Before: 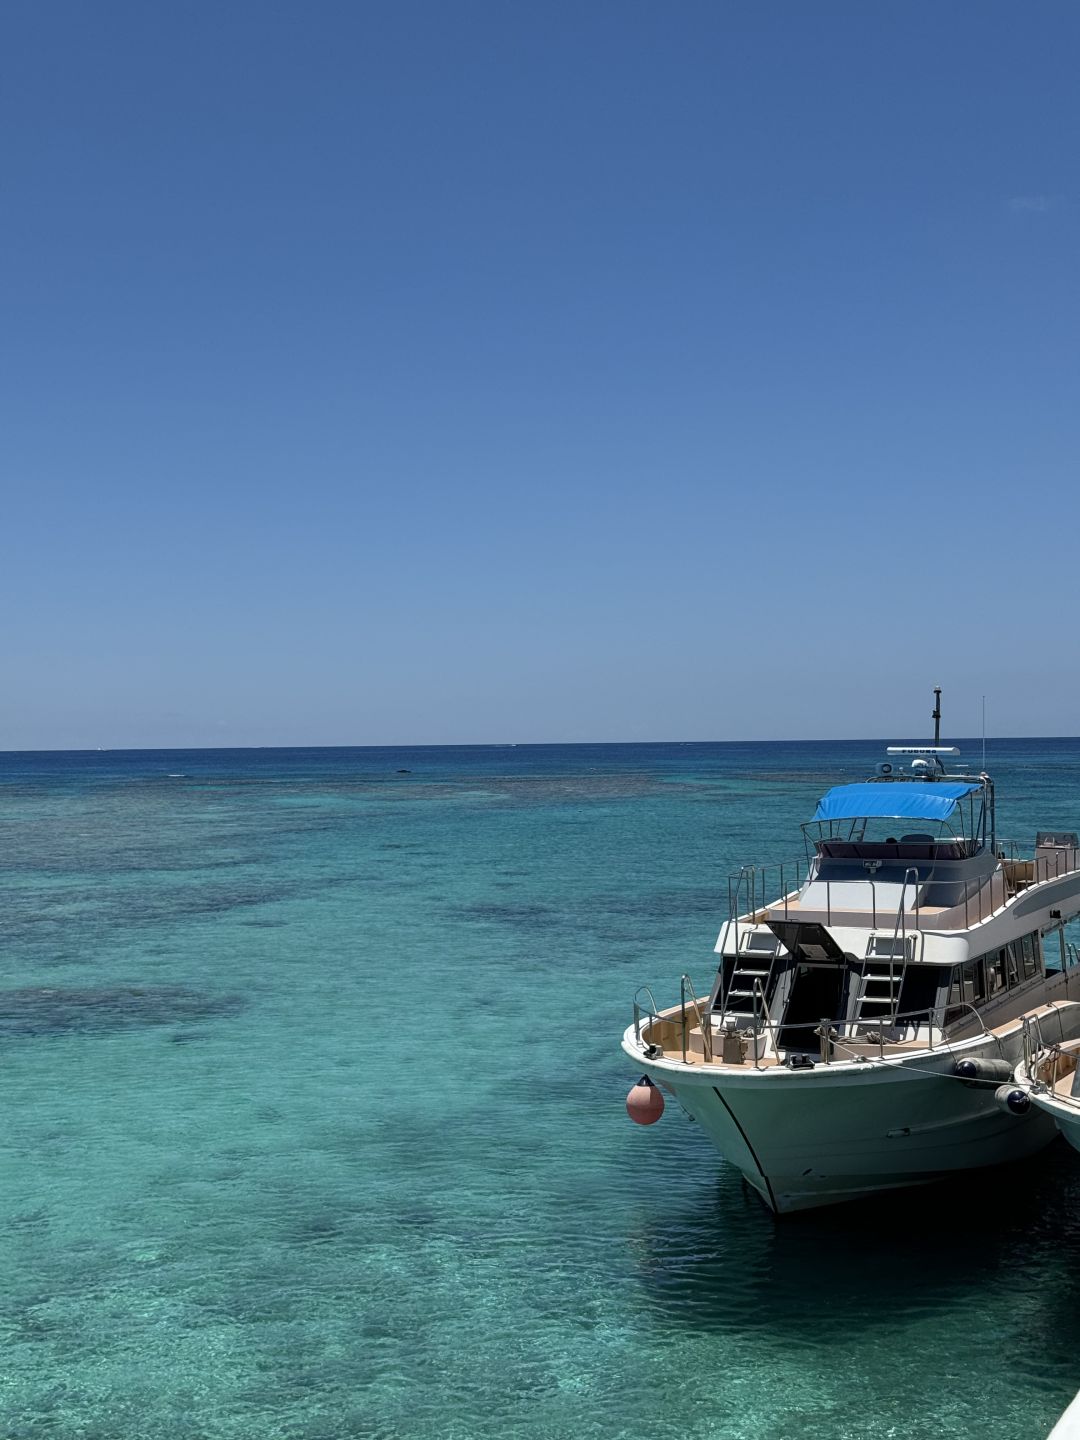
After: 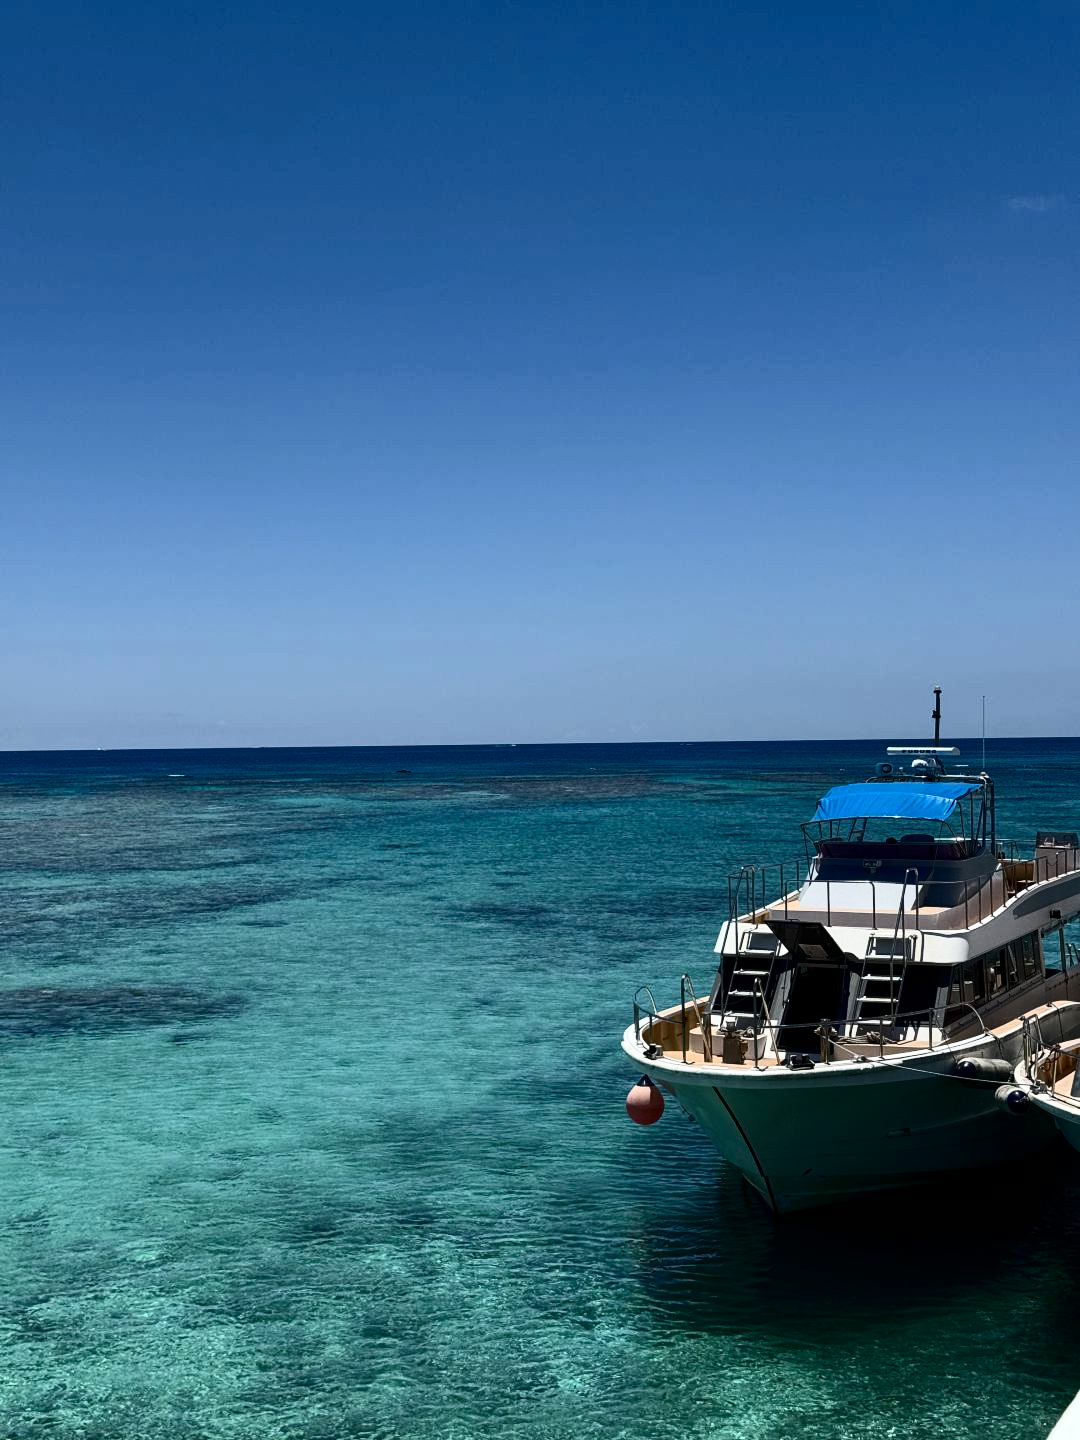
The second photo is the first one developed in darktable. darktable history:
contrast brightness saturation: contrast 0.325, brightness -0.081, saturation 0.174
